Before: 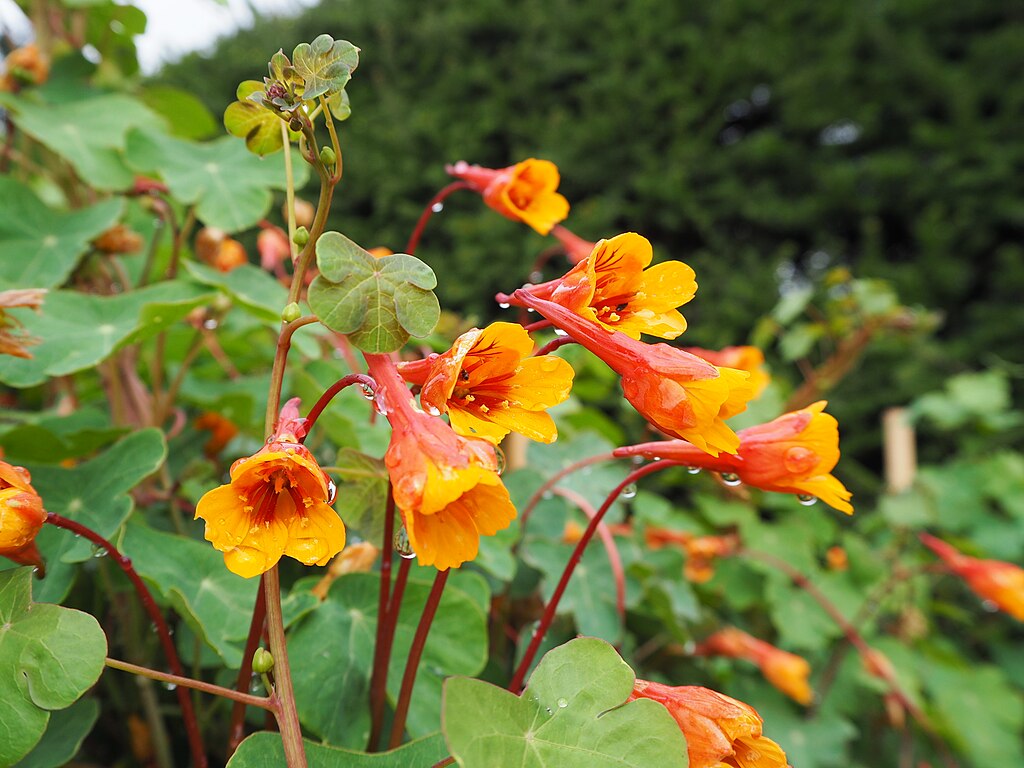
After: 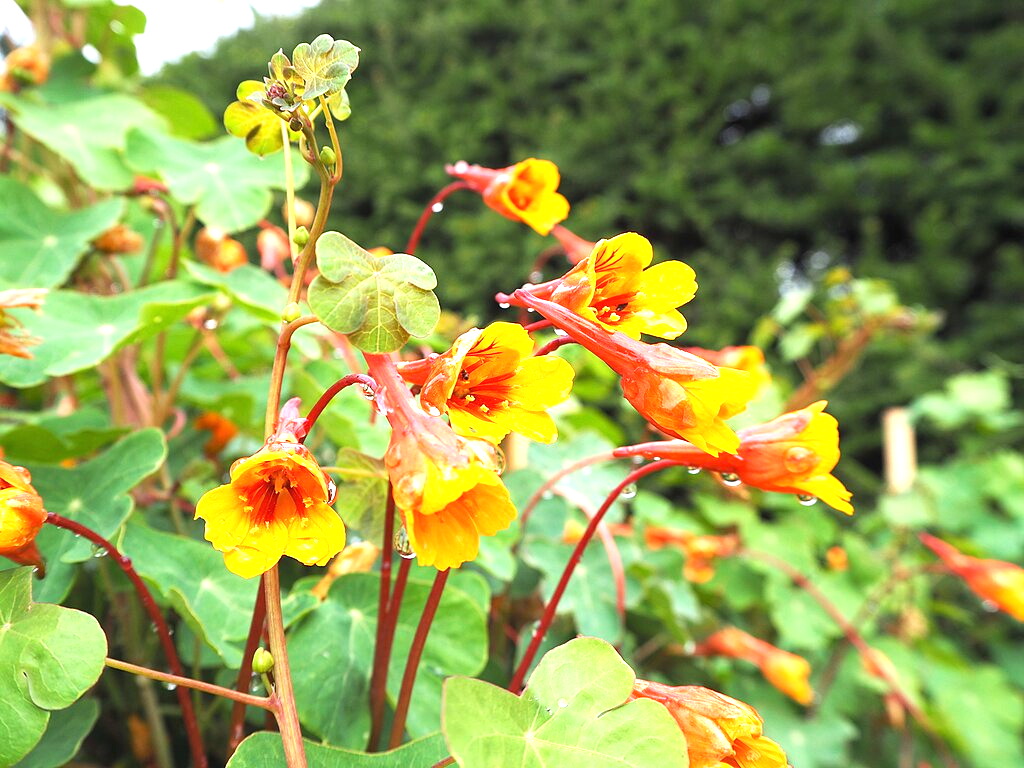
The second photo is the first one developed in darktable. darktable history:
white balance: emerald 1
exposure: black level correction 0, exposure 1.2 EV, compensate exposure bias true, compensate highlight preservation false
